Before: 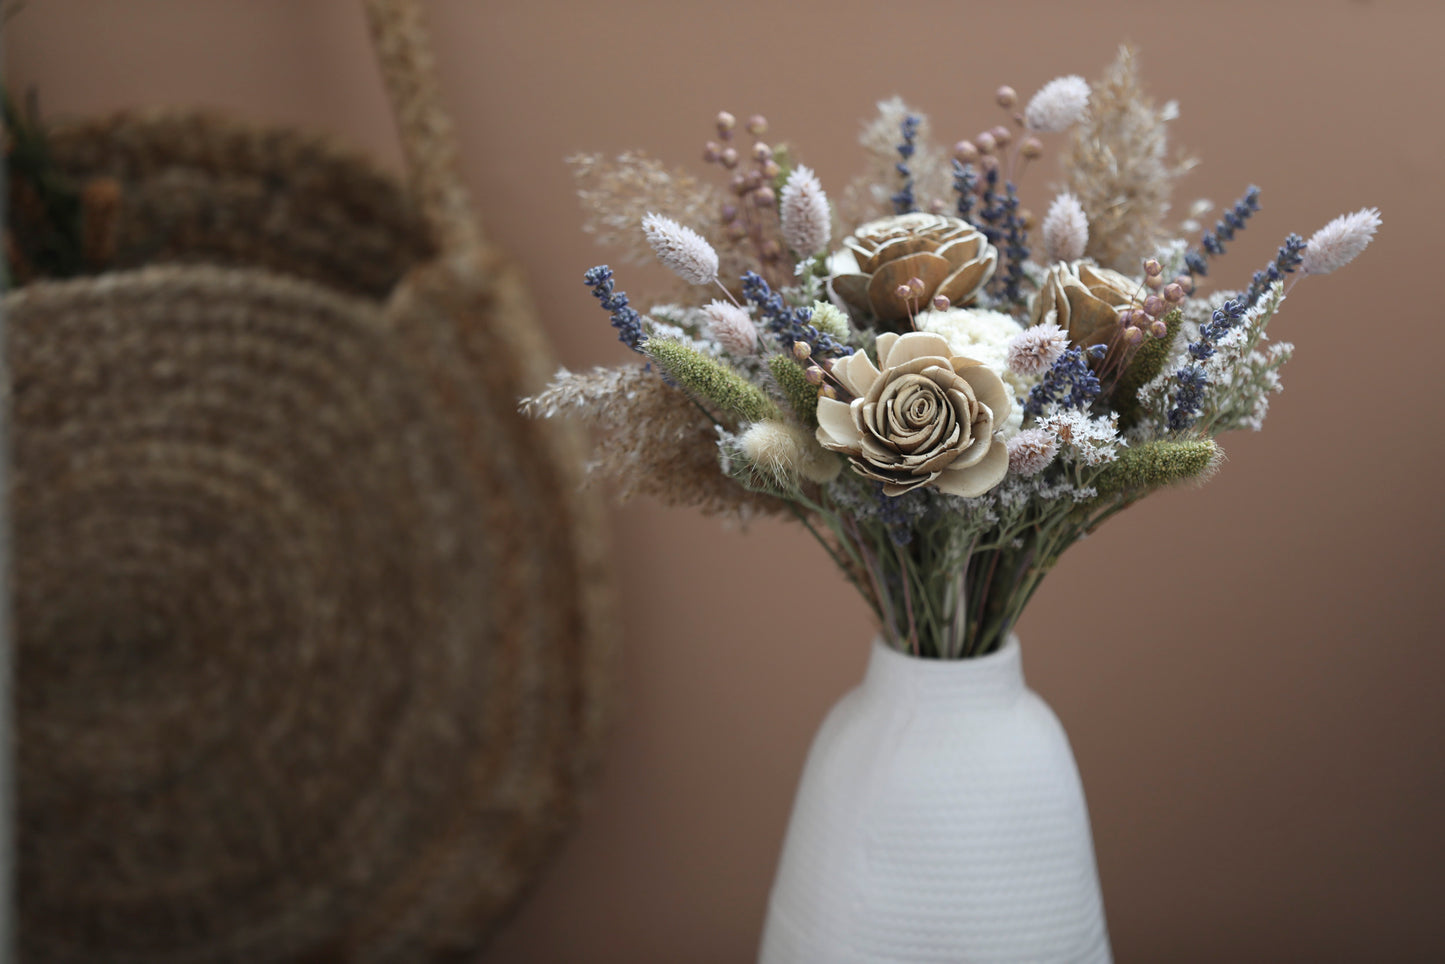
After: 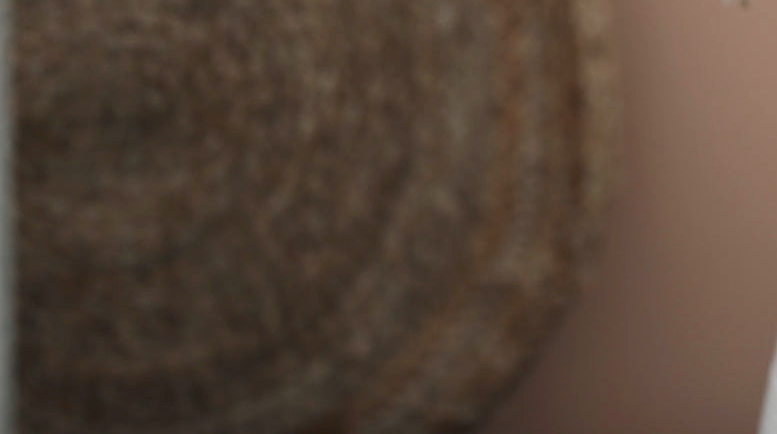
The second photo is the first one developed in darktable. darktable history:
sharpen: amount 0.481
exposure: exposure 0.601 EV, compensate highlight preservation false
crop and rotate: top 54.667%, right 46.198%, bottom 0.211%
